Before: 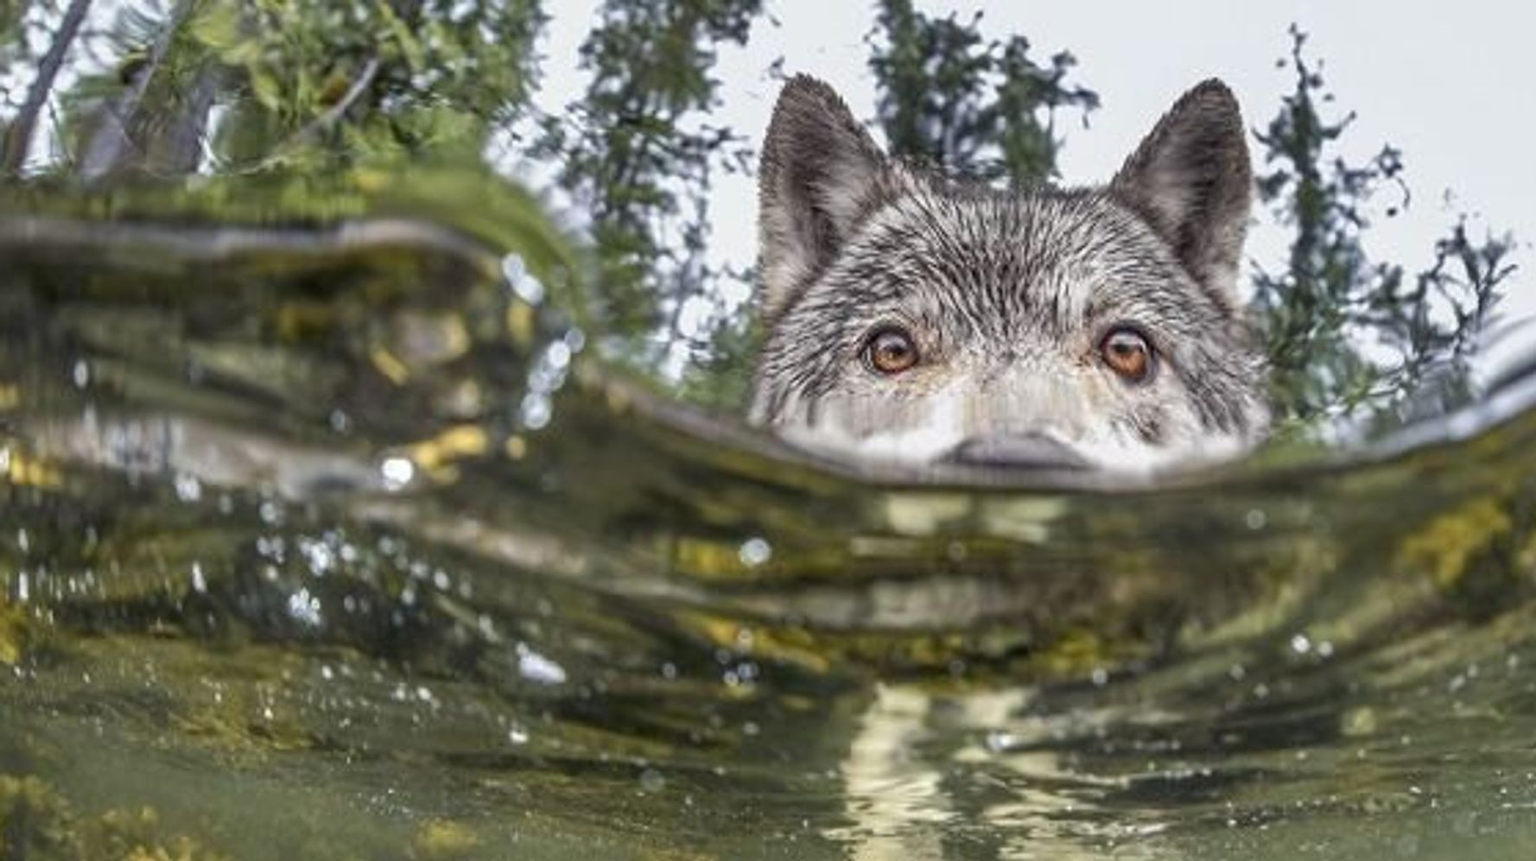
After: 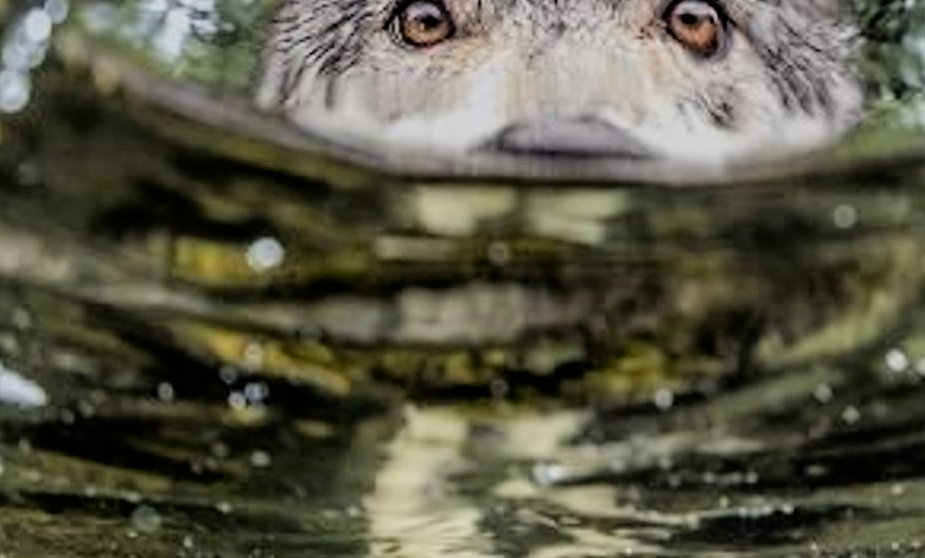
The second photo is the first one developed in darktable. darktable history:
crop: left 34.261%, top 38.685%, right 13.678%, bottom 5.342%
filmic rgb: black relative exposure -4.4 EV, white relative exposure 5.03 EV, hardness 2.21, latitude 40.25%, contrast 1.157, highlights saturation mix 10.95%, shadows ↔ highlights balance 0.945%, color science v6 (2022)
